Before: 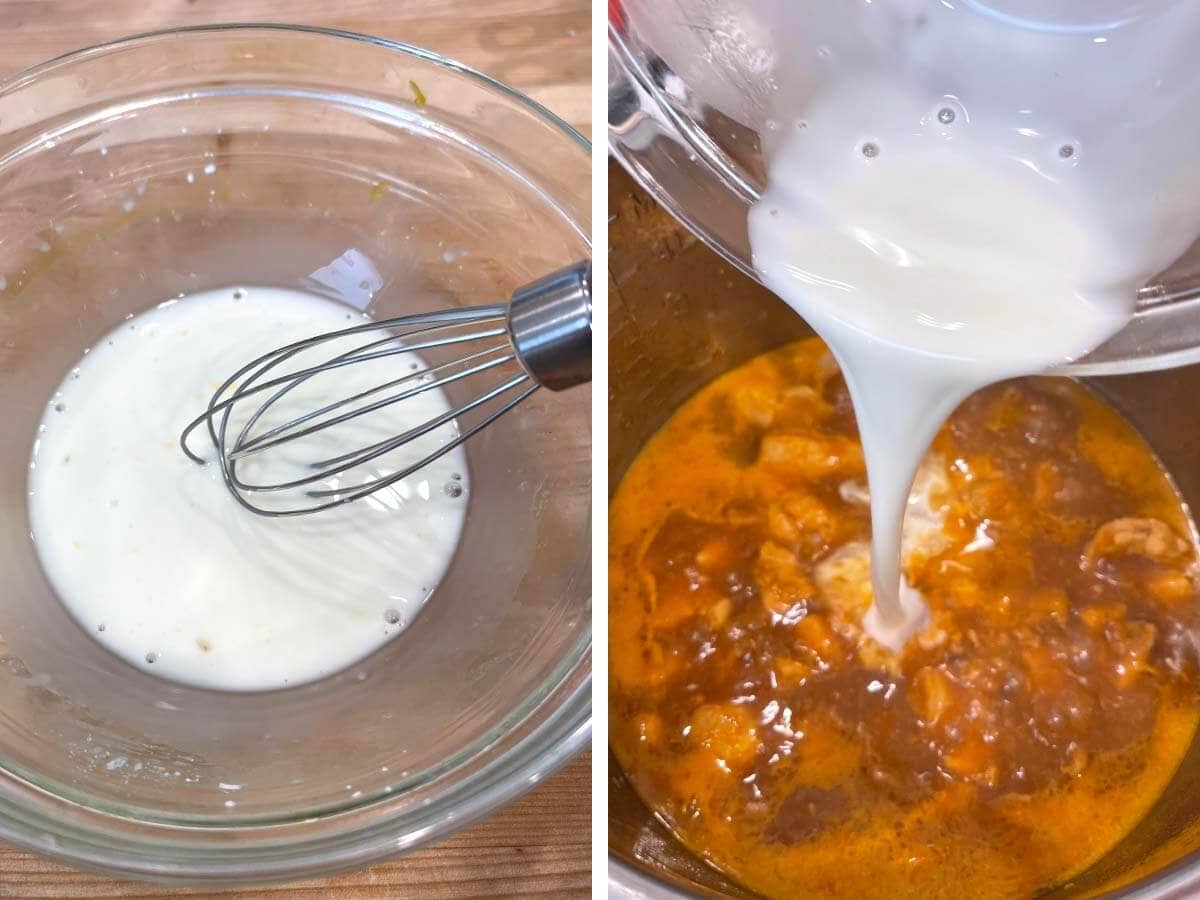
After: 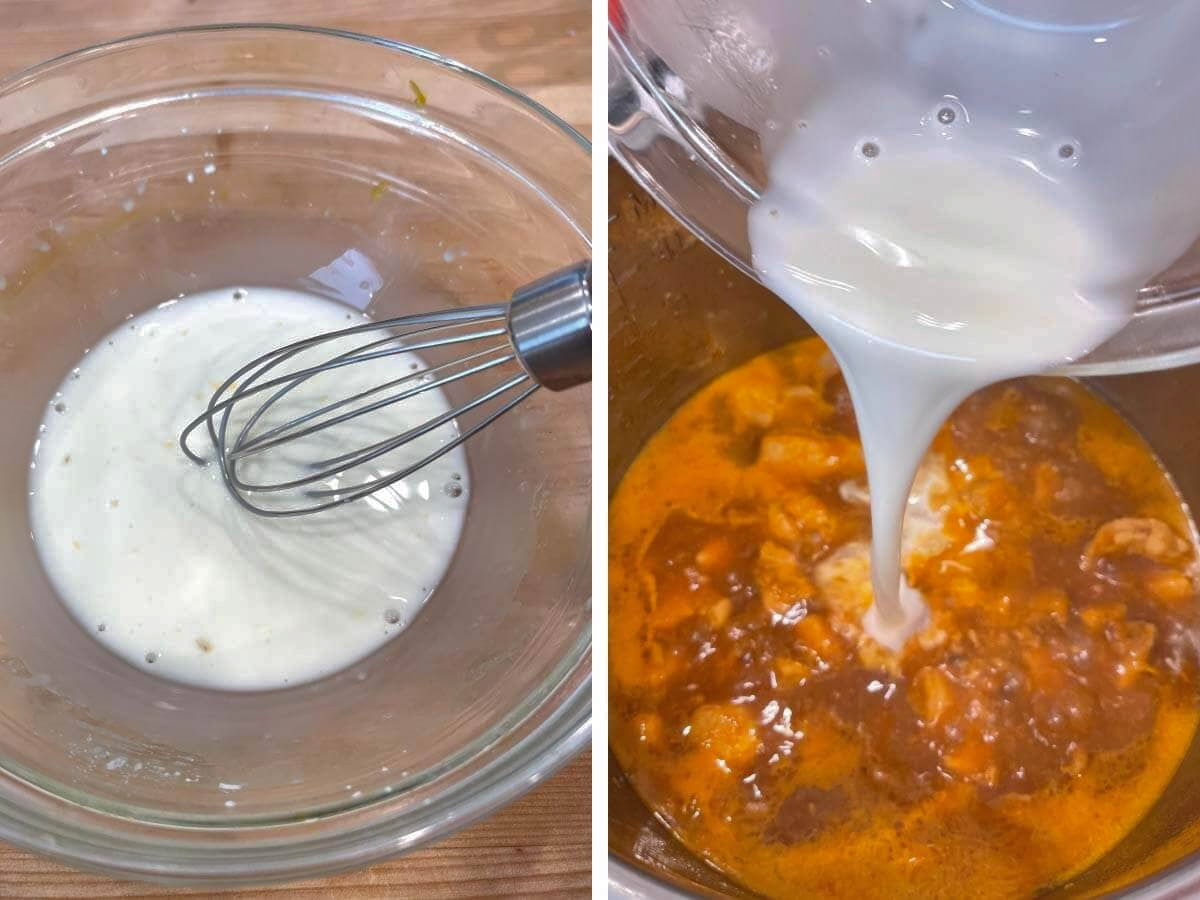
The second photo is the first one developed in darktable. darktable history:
shadows and highlights: highlights -59.75
